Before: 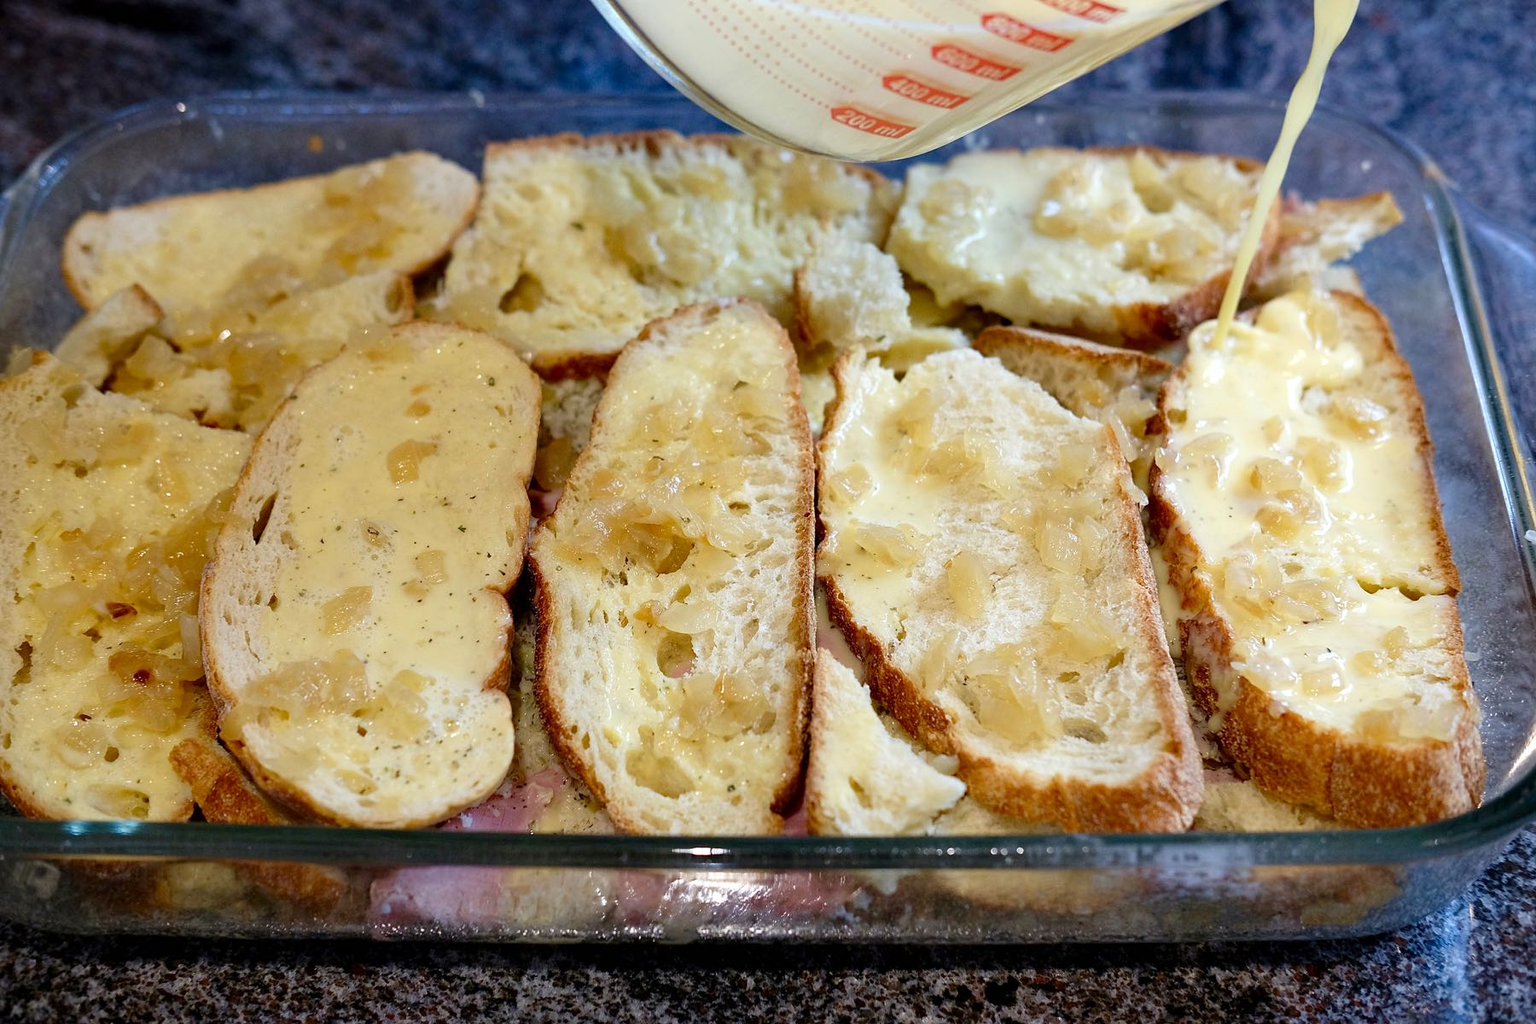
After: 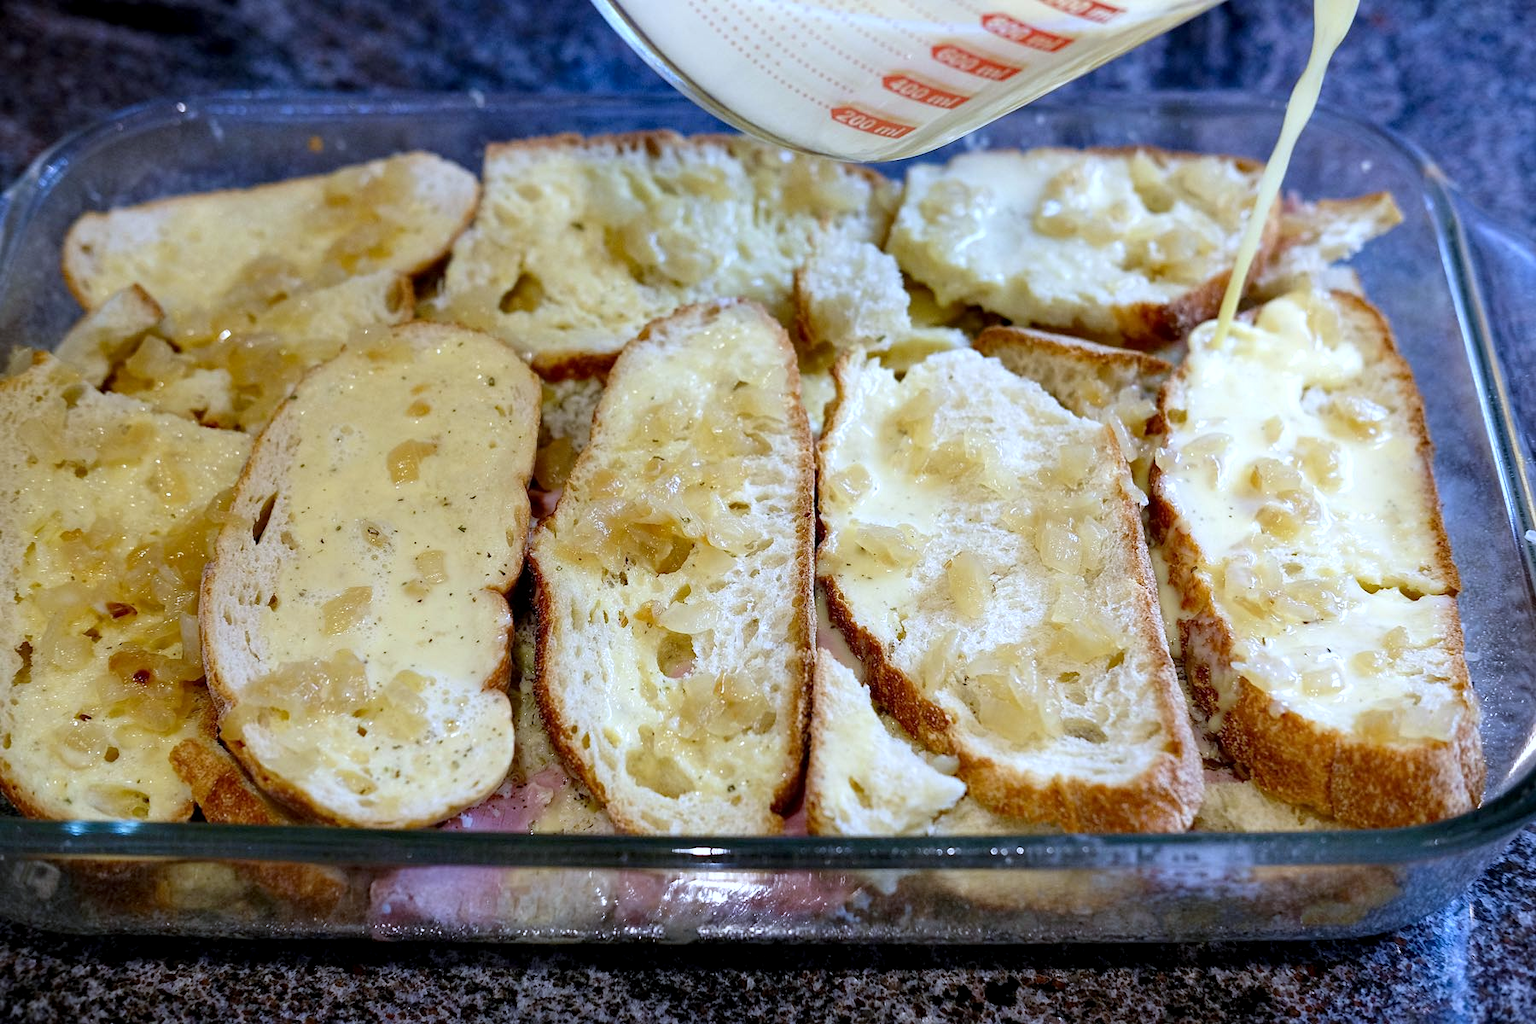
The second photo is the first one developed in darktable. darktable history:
local contrast: highlights 100%, shadows 100%, detail 120%, midtone range 0.2
white balance: red 0.948, green 1.02, blue 1.176
